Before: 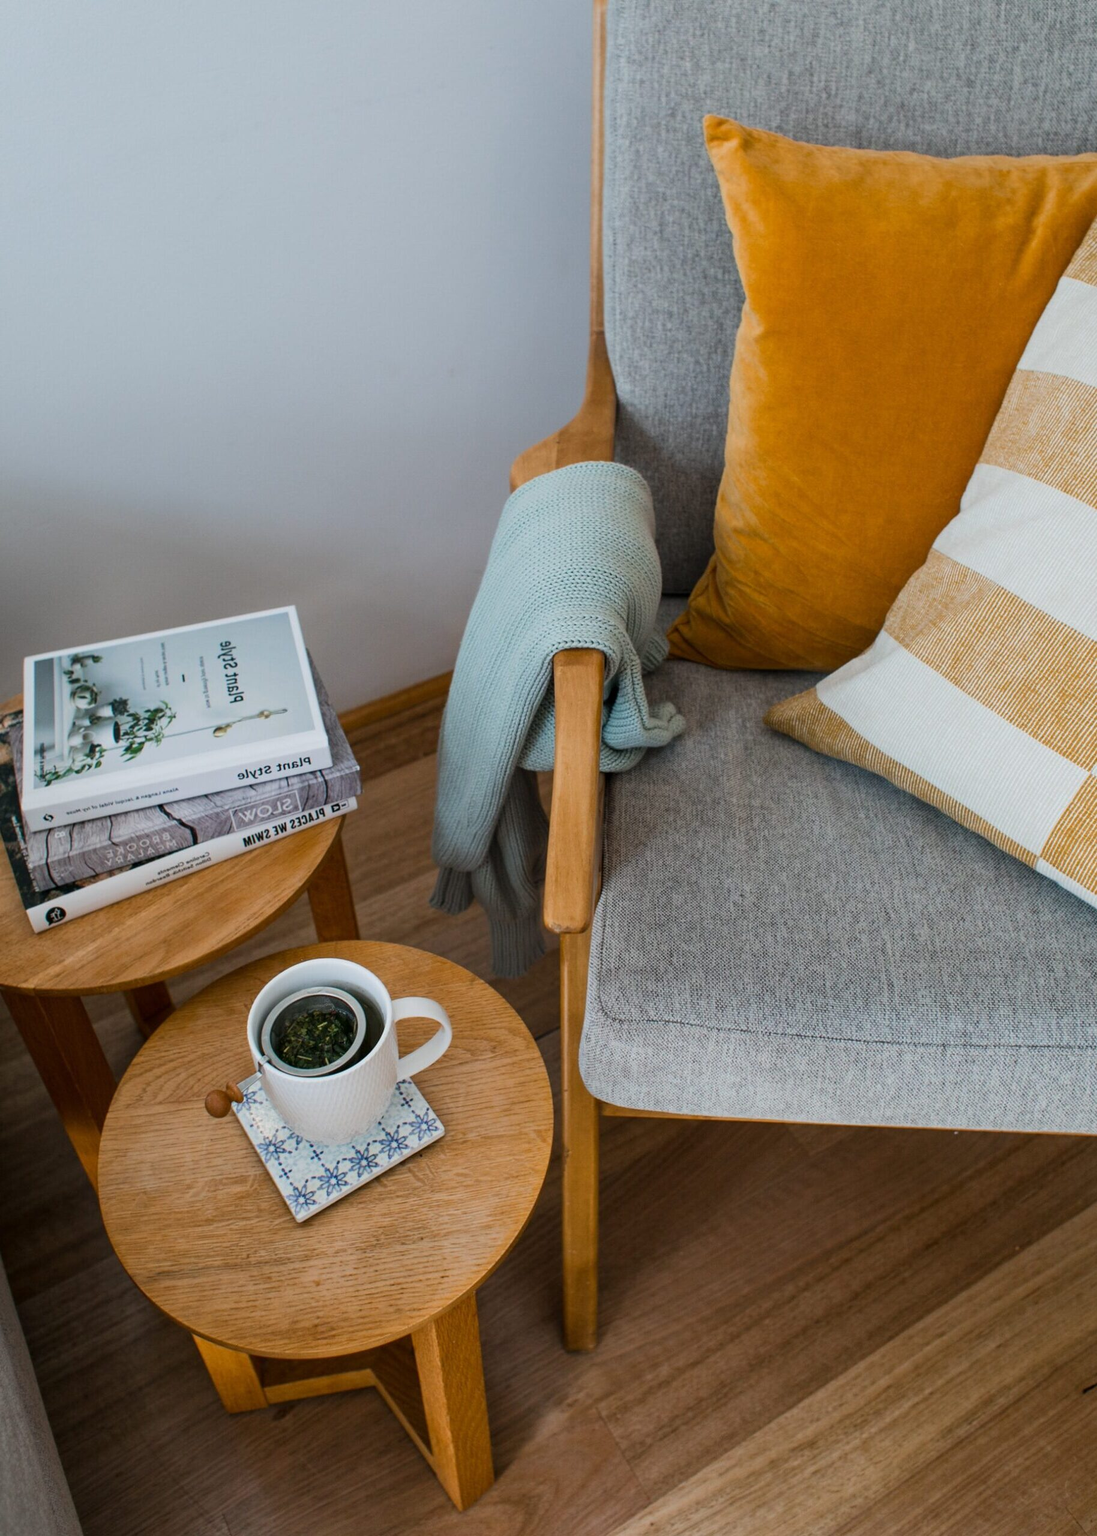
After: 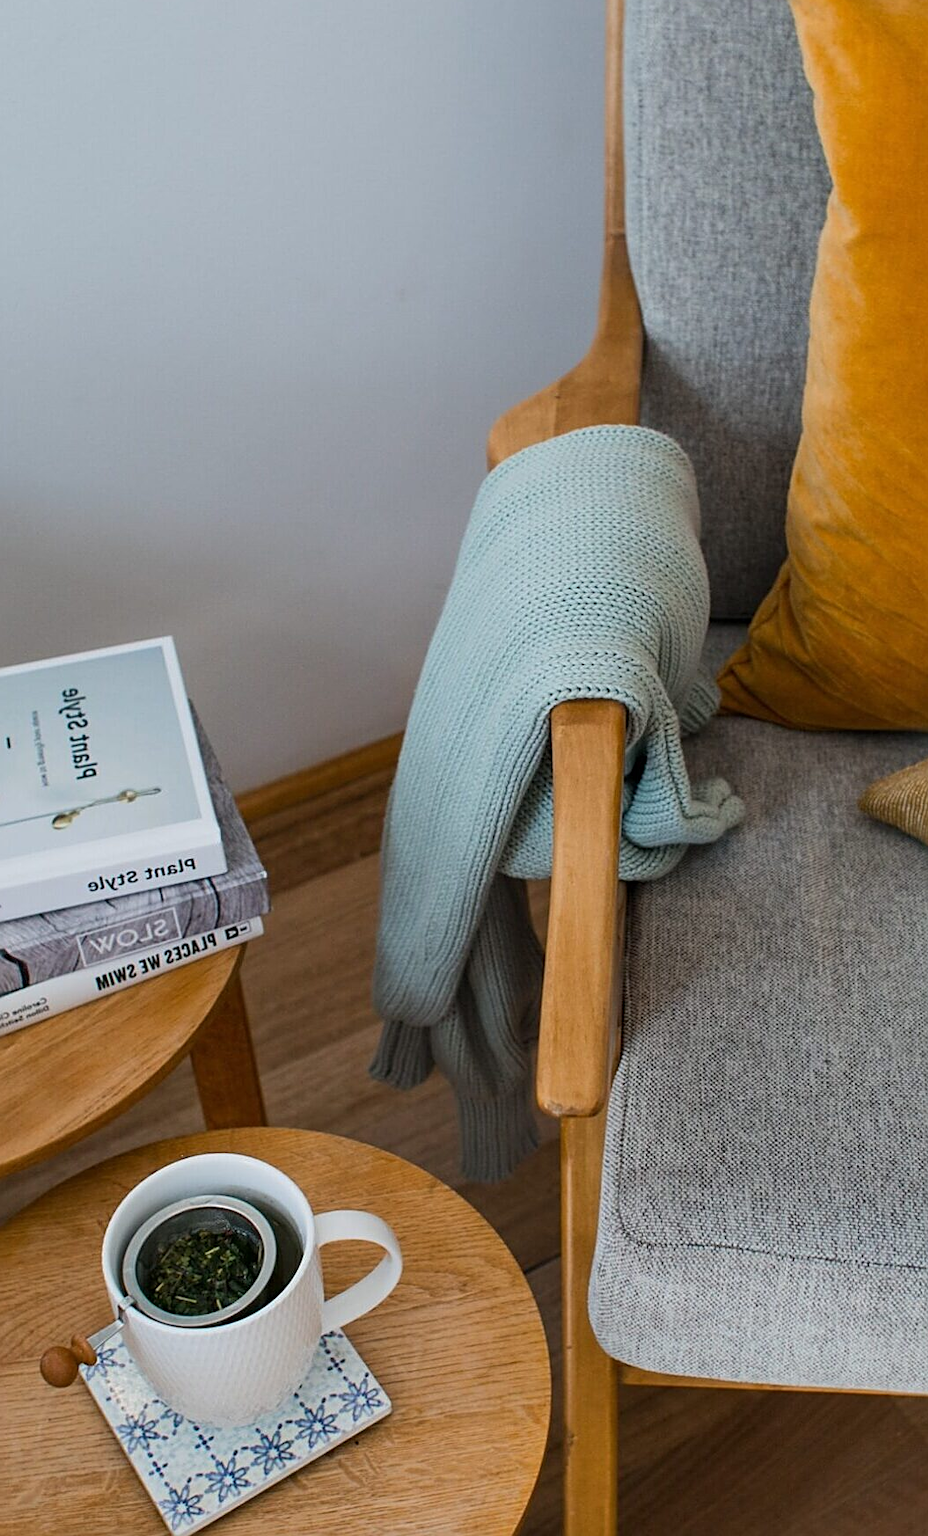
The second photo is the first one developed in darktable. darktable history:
sharpen: on, module defaults
crop: left 16.202%, top 11.208%, right 26.045%, bottom 20.557%
